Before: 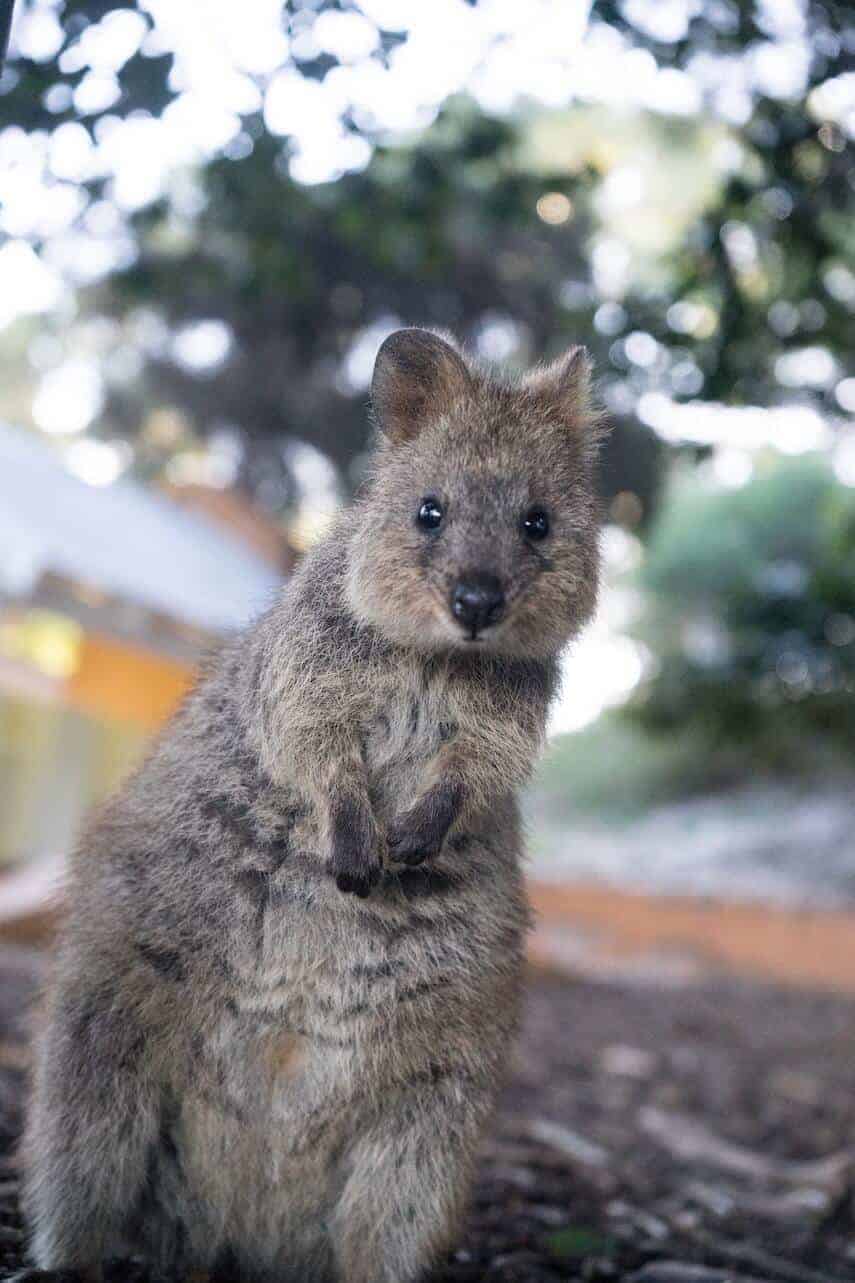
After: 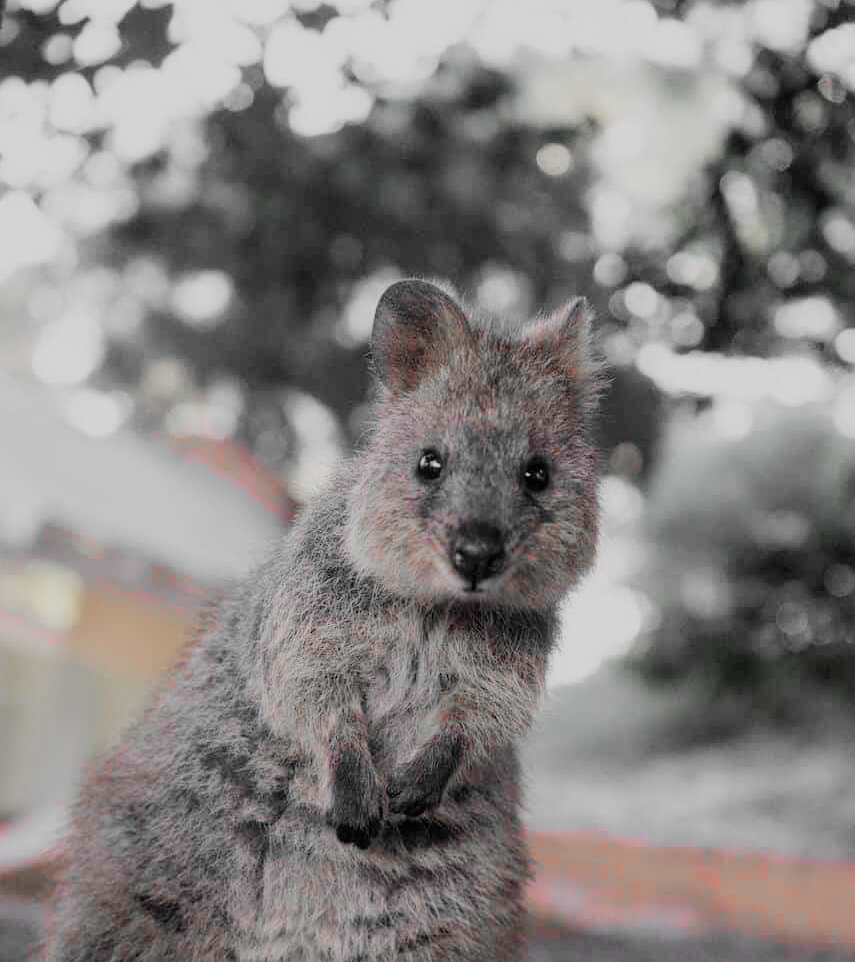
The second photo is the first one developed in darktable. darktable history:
filmic rgb: black relative exposure -7.65 EV, white relative exposure 4.56 EV, hardness 3.61
crop: top 3.857%, bottom 21.132%
color zones: curves: ch1 [(0, 0.831) (0.08, 0.771) (0.157, 0.268) (0.241, 0.207) (0.562, -0.005) (0.714, -0.013) (0.876, 0.01) (1, 0.831)]
